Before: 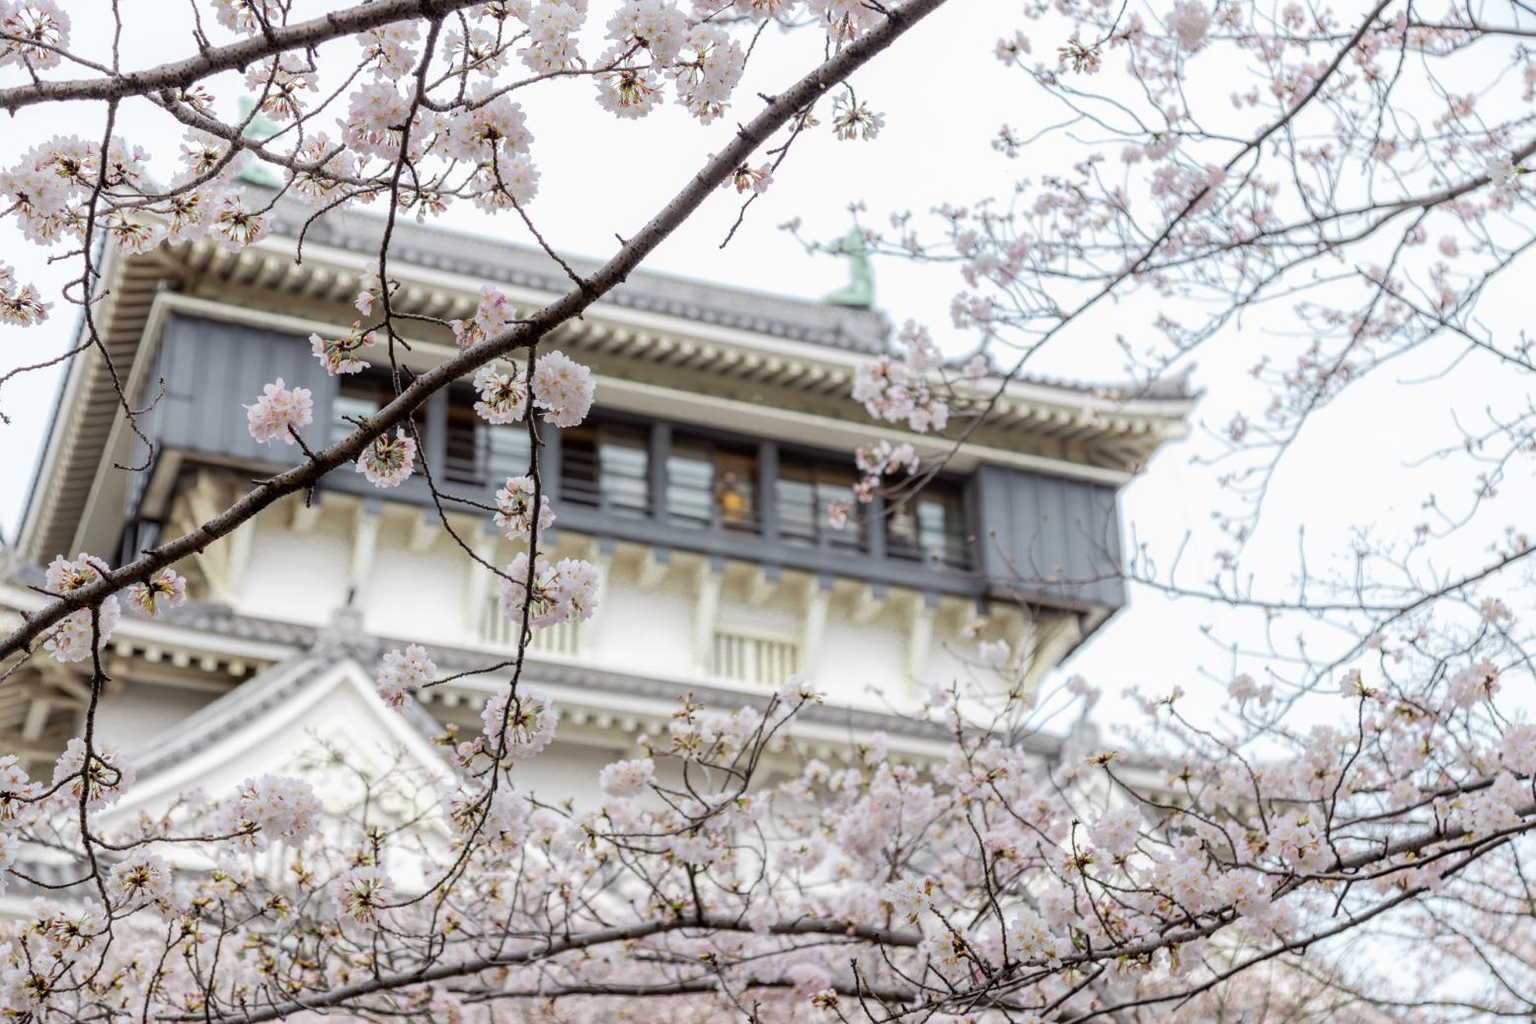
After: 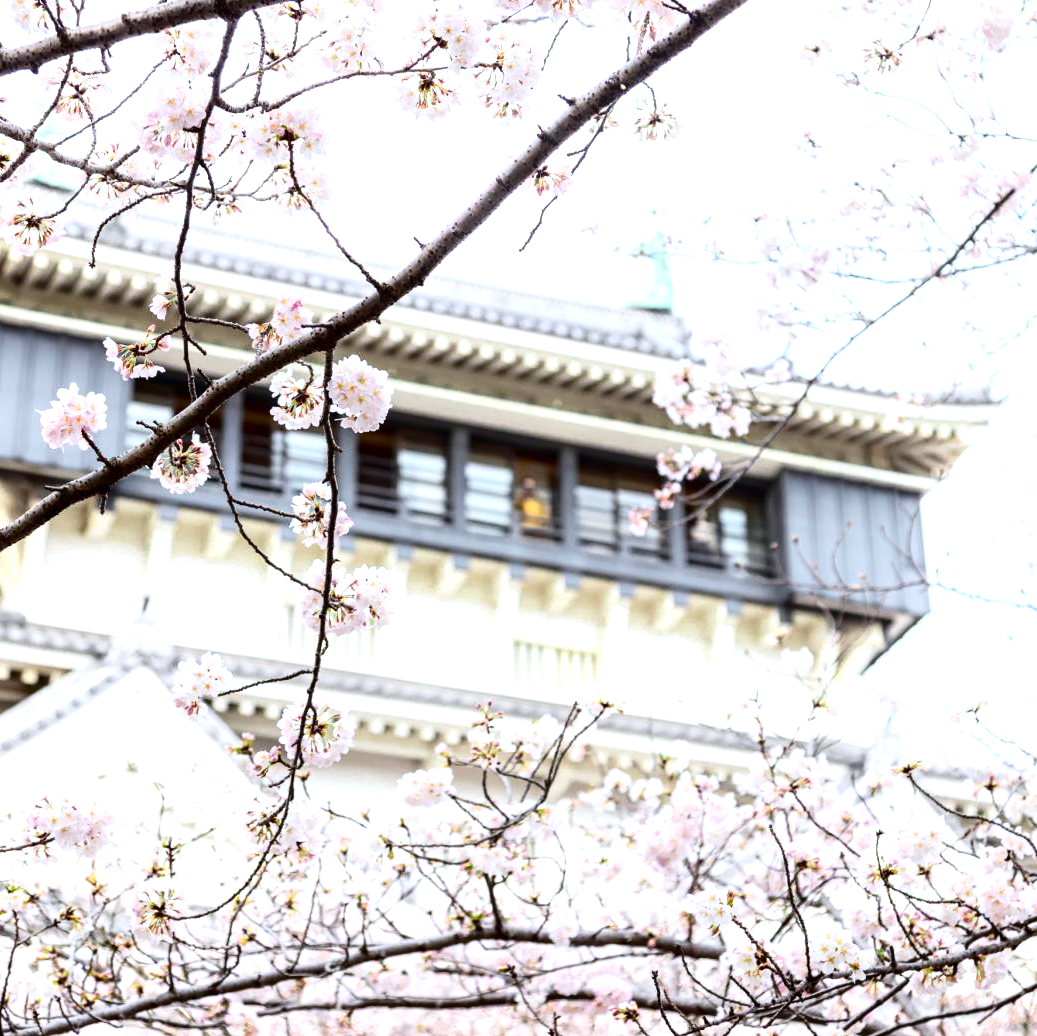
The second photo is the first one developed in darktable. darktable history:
white balance: red 0.98, blue 1.034
crop and rotate: left 13.537%, right 19.796%
contrast brightness saturation: contrast 0.2, brightness -0.11, saturation 0.1
exposure: black level correction 0, exposure 1 EV, compensate highlight preservation false
